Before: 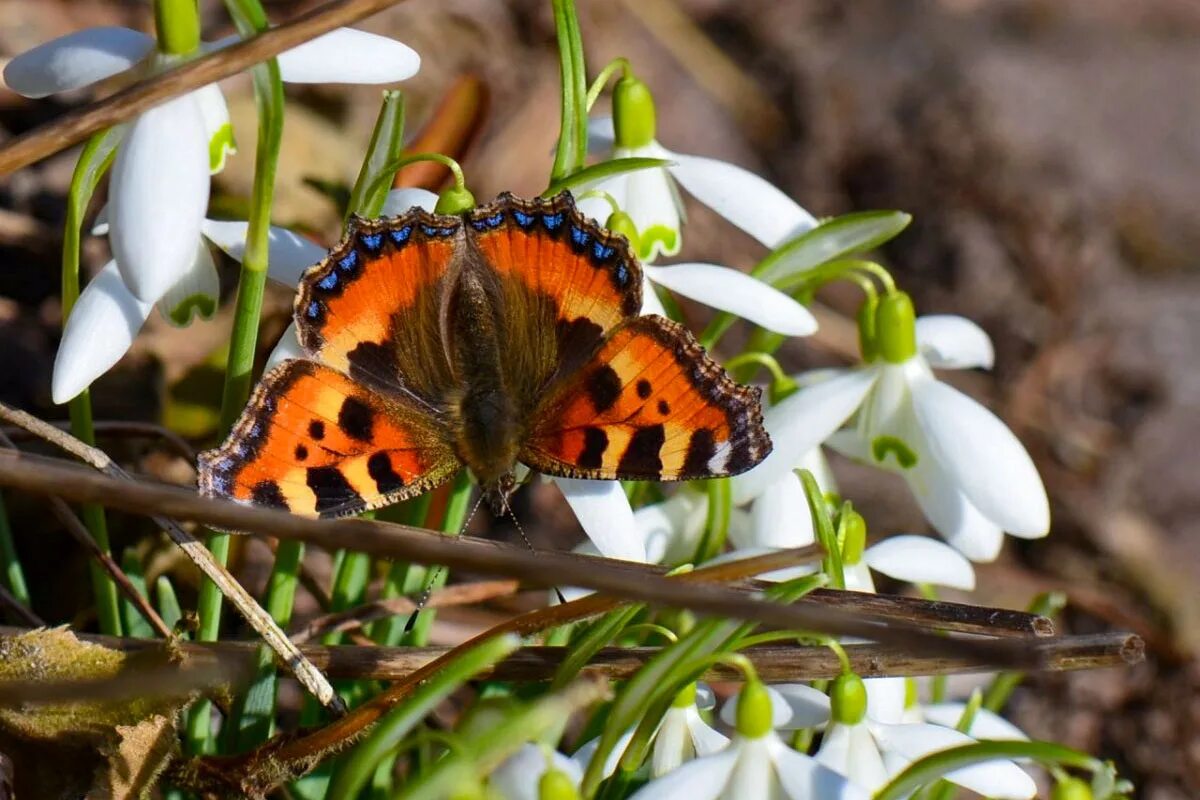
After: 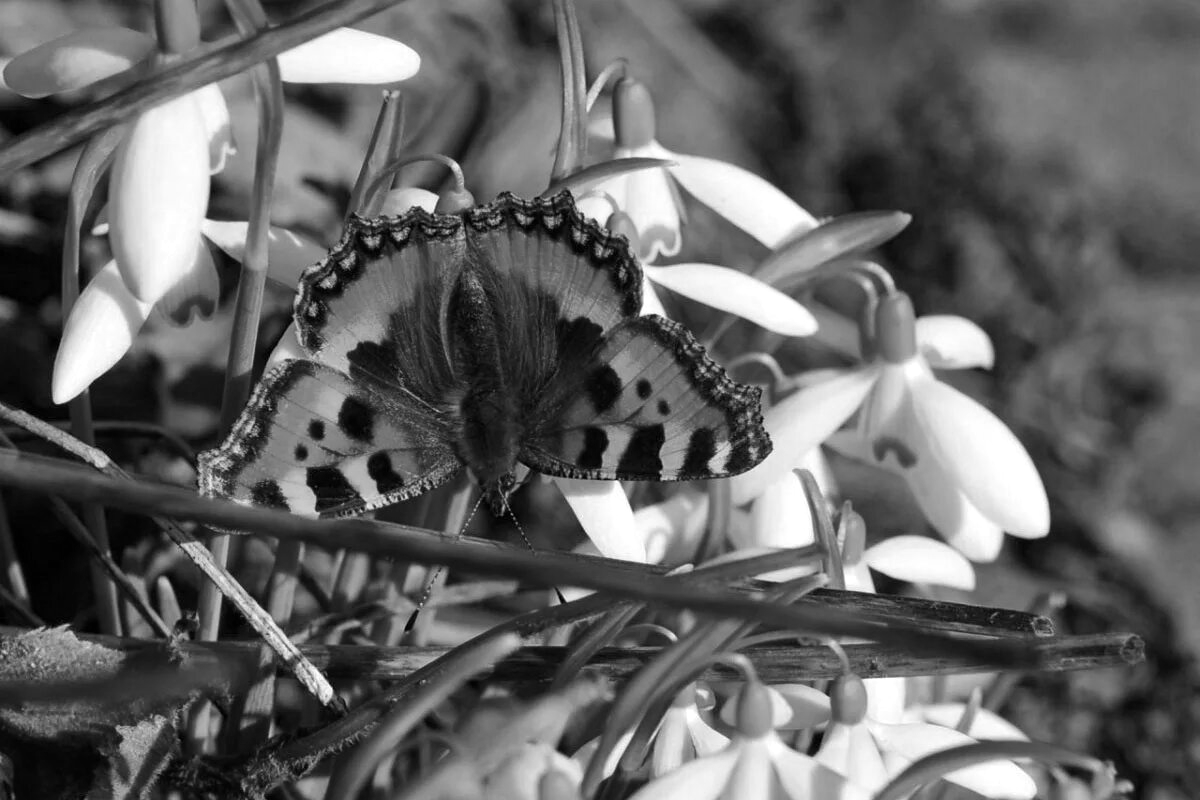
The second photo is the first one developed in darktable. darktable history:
color calibration: output gray [0.21, 0.42, 0.37, 0], illuminant custom, x 0.388, y 0.387, temperature 3808.59 K
